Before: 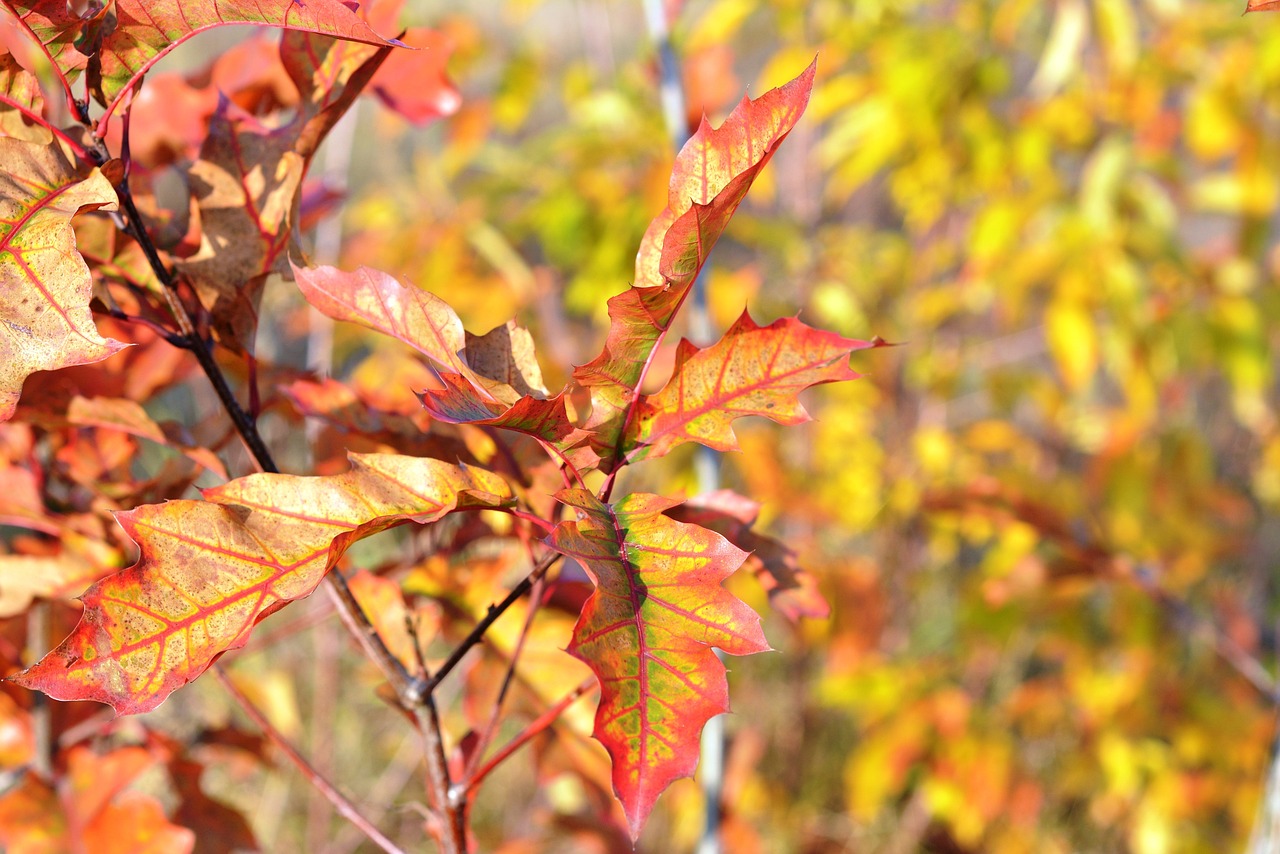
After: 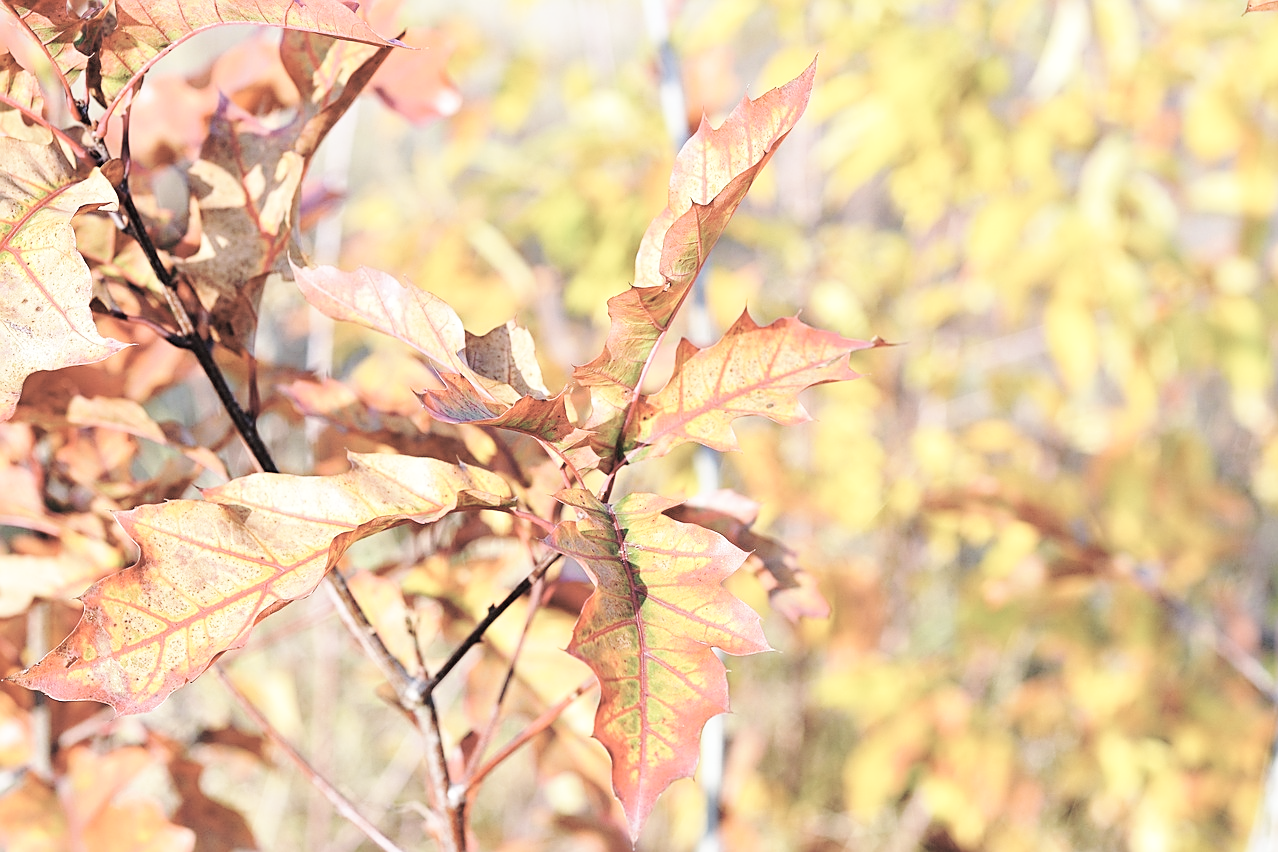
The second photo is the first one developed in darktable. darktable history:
contrast brightness saturation: brightness 0.18, saturation -0.5
base curve: curves: ch0 [(0, 0) (0.028, 0.03) (0.121, 0.232) (0.46, 0.748) (0.859, 0.968) (1, 1)], preserve colors none
crop: top 0.05%, bottom 0.098%
sharpen: on, module defaults
